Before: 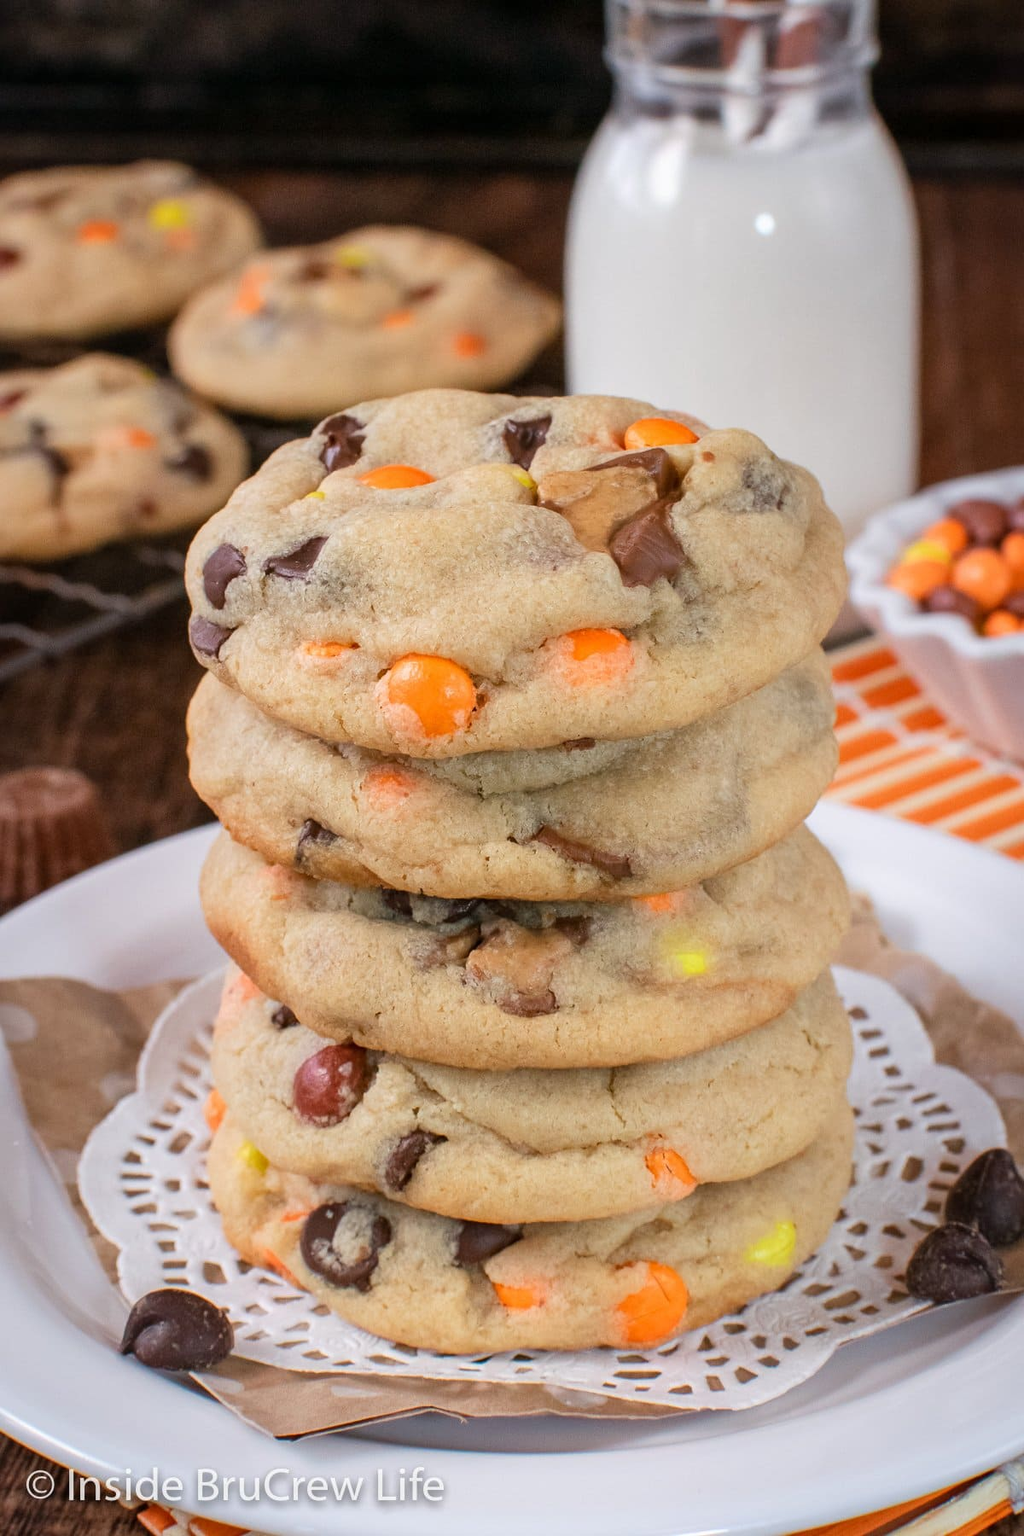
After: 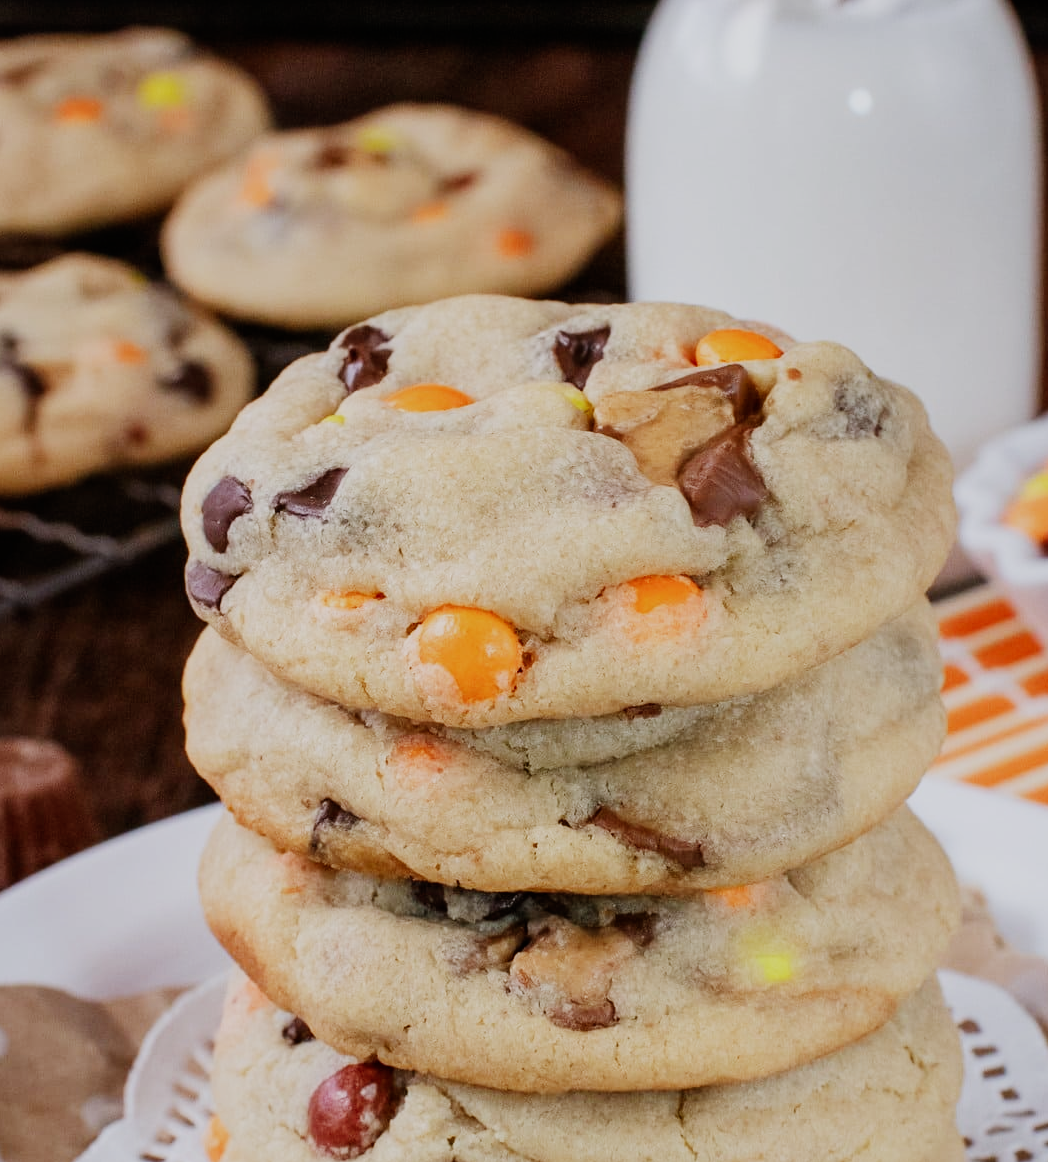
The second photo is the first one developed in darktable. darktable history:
sigmoid: skew -0.2, preserve hue 0%, red attenuation 0.1, red rotation 0.035, green attenuation 0.1, green rotation -0.017, blue attenuation 0.15, blue rotation -0.052, base primaries Rec2020
white balance: red 0.98, blue 1.034
crop: left 3.015%, top 8.969%, right 9.647%, bottom 26.457%
